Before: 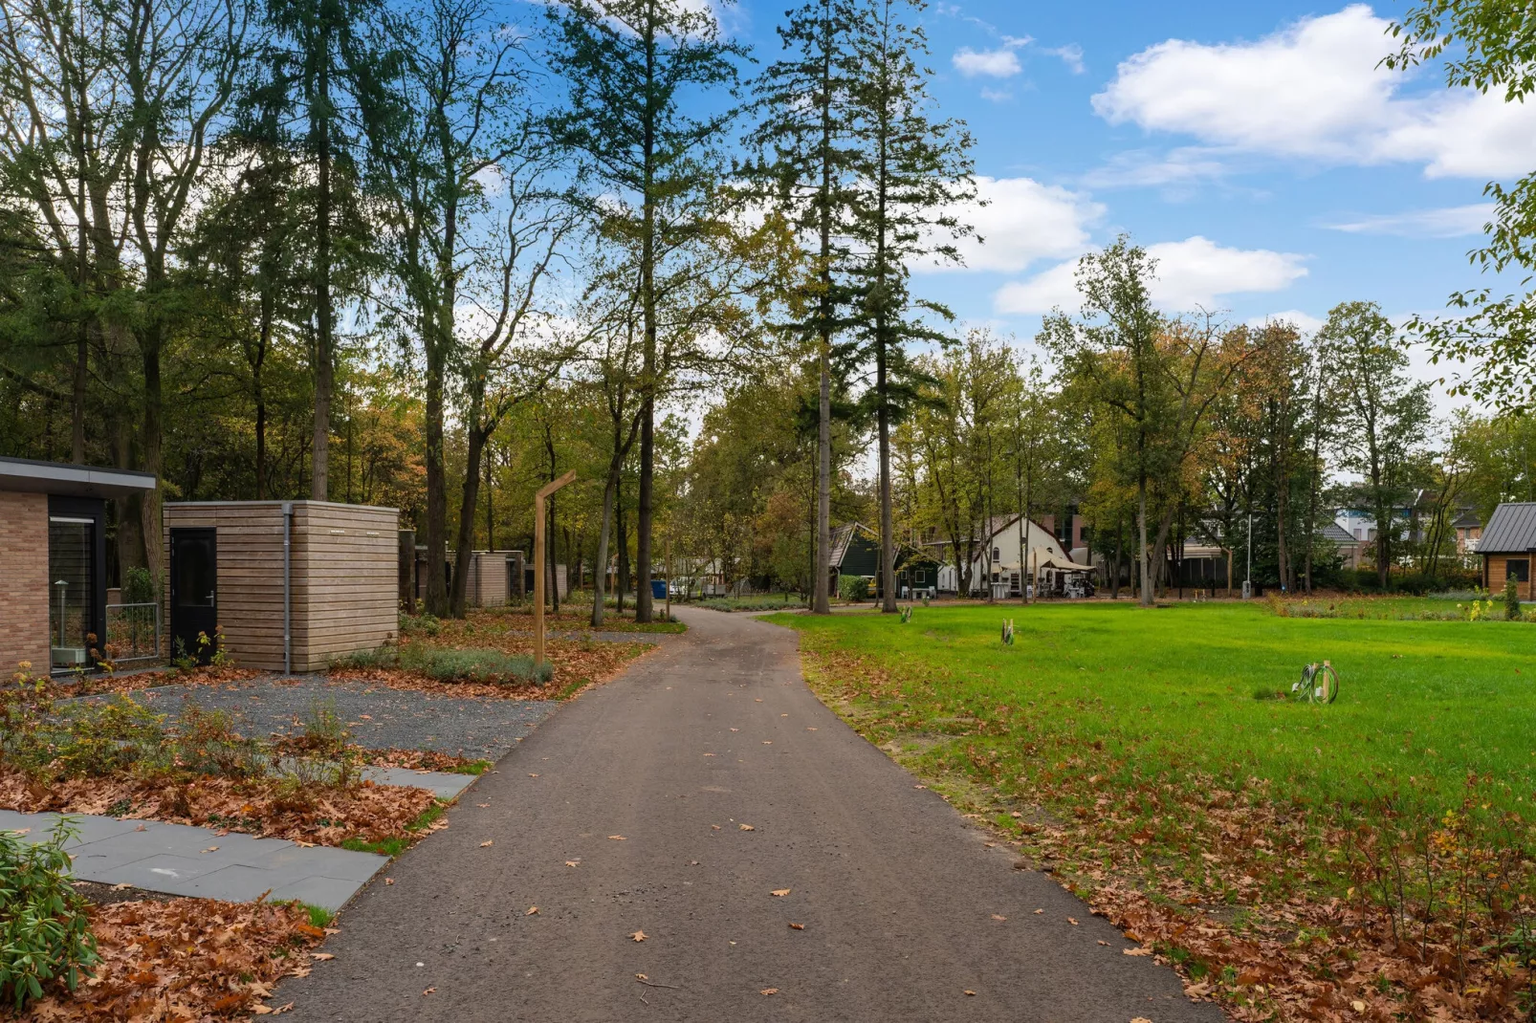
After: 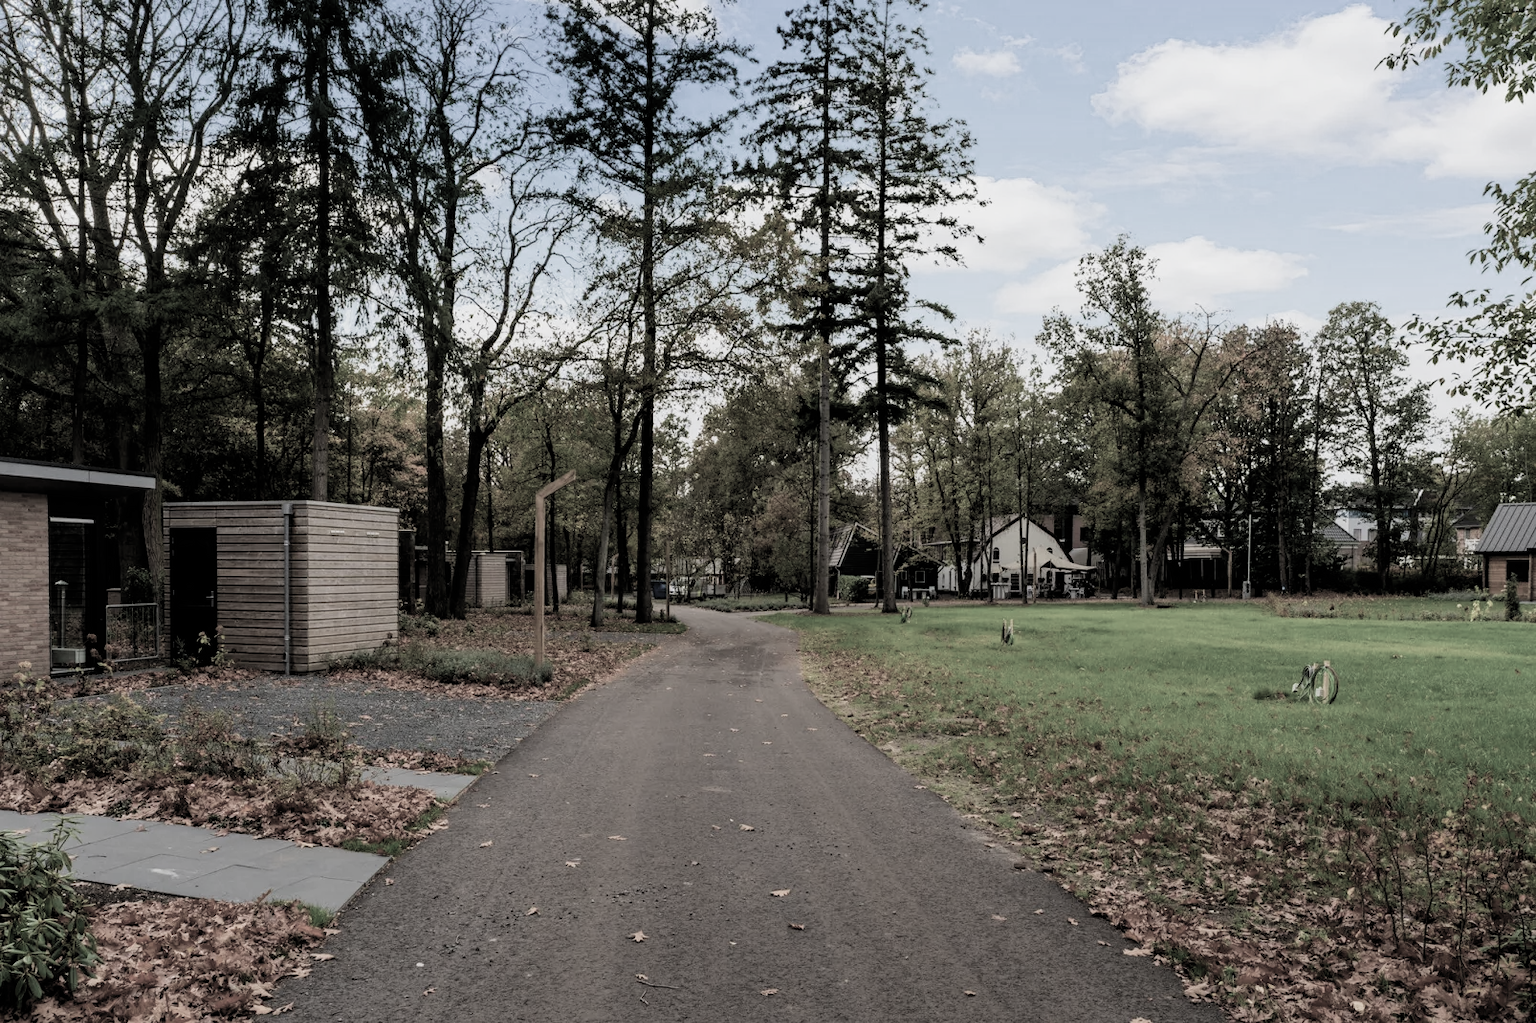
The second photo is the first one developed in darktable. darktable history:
filmic rgb: black relative exposure -5.11 EV, white relative exposure 3.2 EV, hardness 3.46, contrast 1.194, highlights saturation mix -29.57%, color science v4 (2020), iterations of high-quality reconstruction 0
